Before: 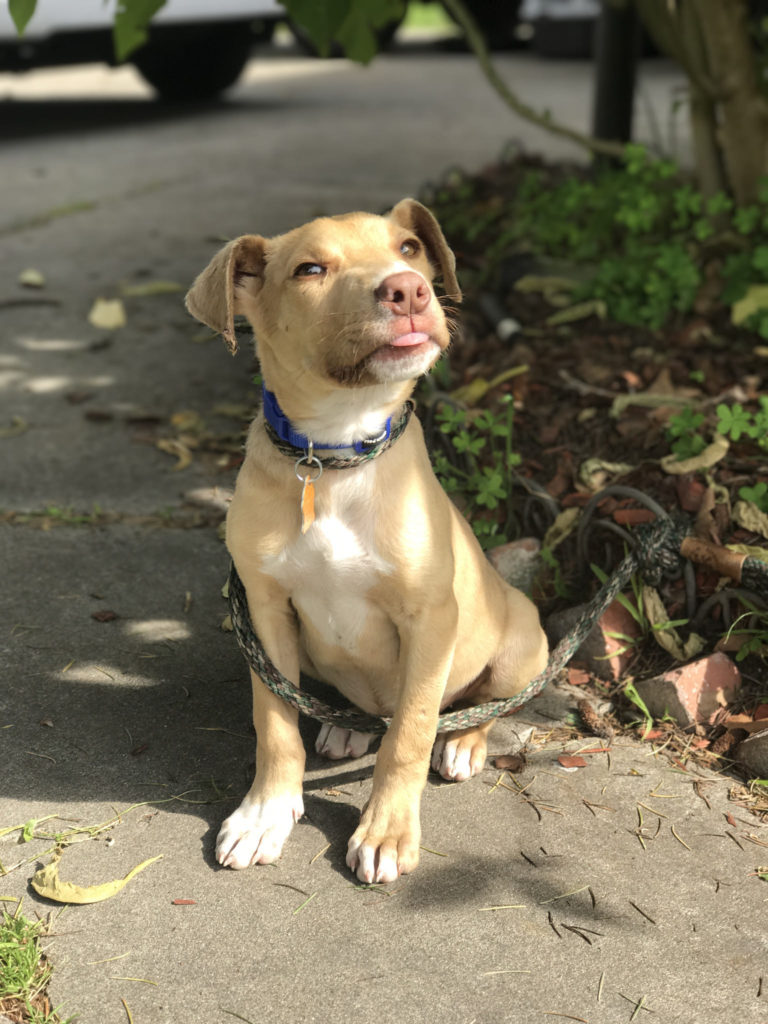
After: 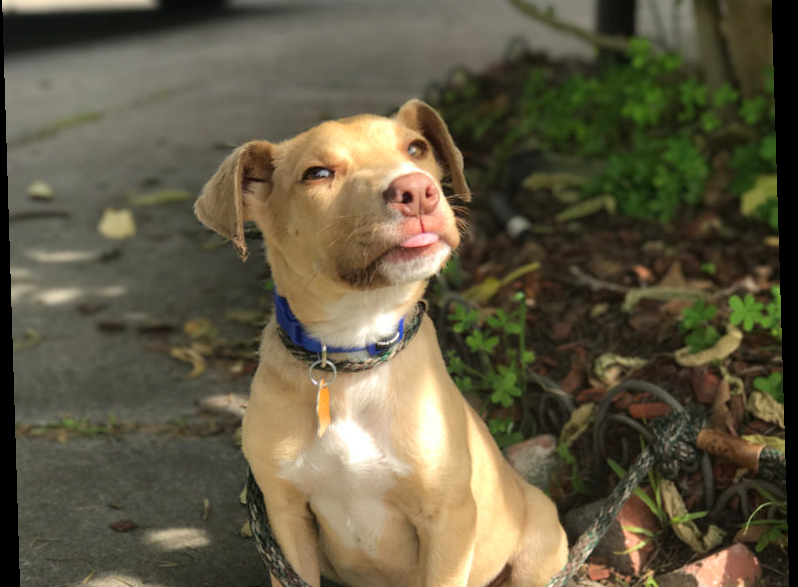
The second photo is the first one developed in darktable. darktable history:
crop and rotate: top 10.605%, bottom 33.274%
rotate and perspective: rotation -1.75°, automatic cropping off
